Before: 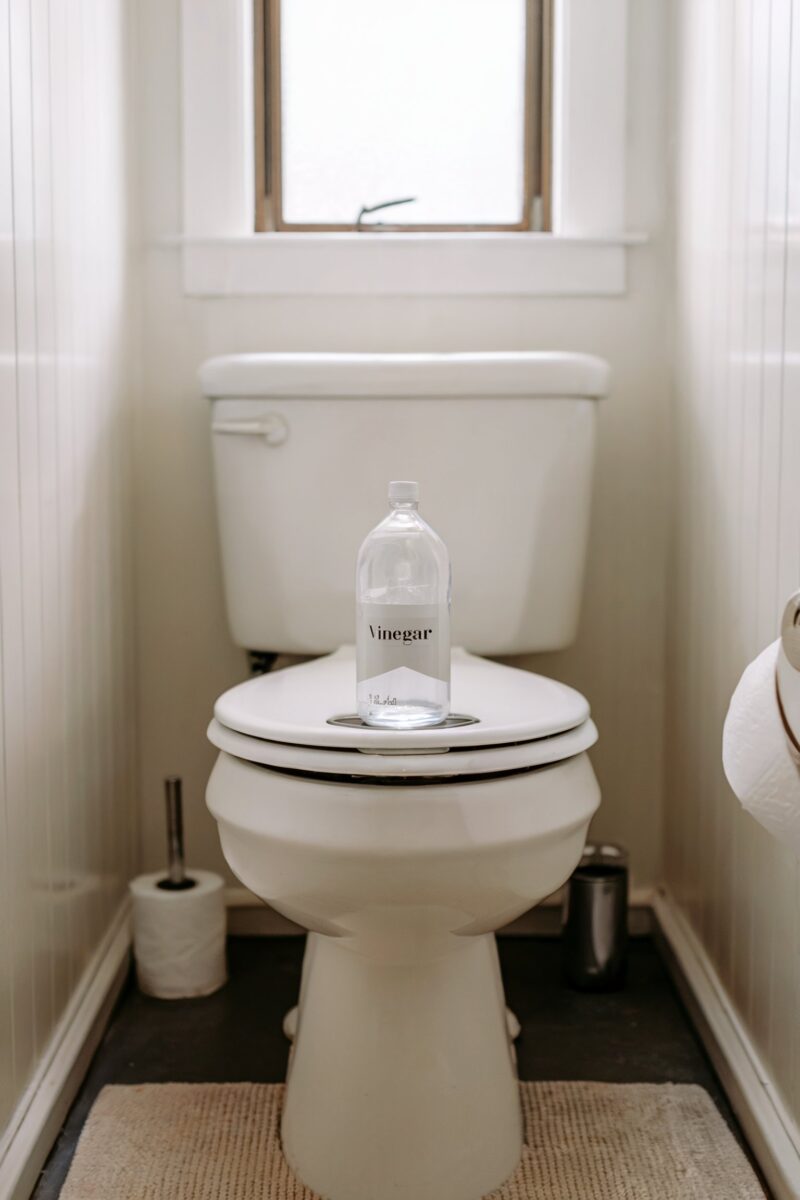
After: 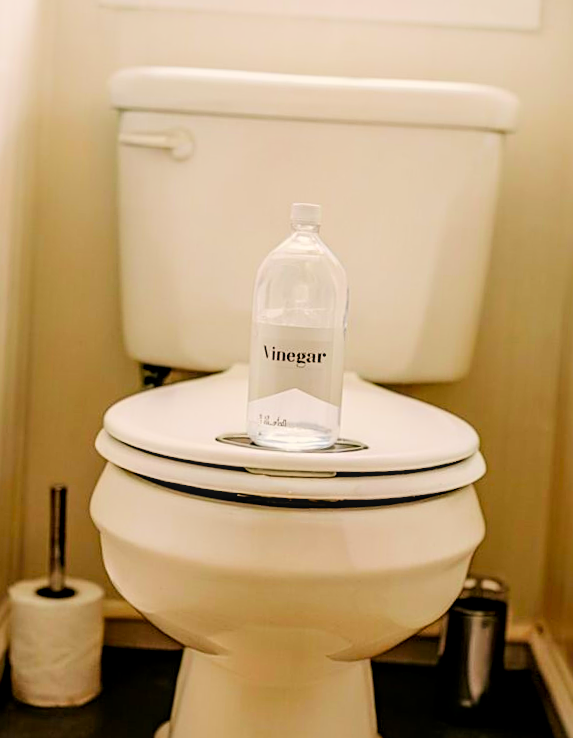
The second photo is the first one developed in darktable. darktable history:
exposure: exposure 0.913 EV, compensate highlight preservation false
crop and rotate: angle -3.42°, left 9.885%, top 20.878%, right 12.093%, bottom 12.154%
color correction: highlights b* -0.021, saturation 1.83
local contrast: detail 130%
filmic rgb: black relative exposure -7.65 EV, white relative exposure 4.56 EV, hardness 3.61
sharpen: amount 0.591
color calibration: x 0.329, y 0.347, temperature 5610.81 K
